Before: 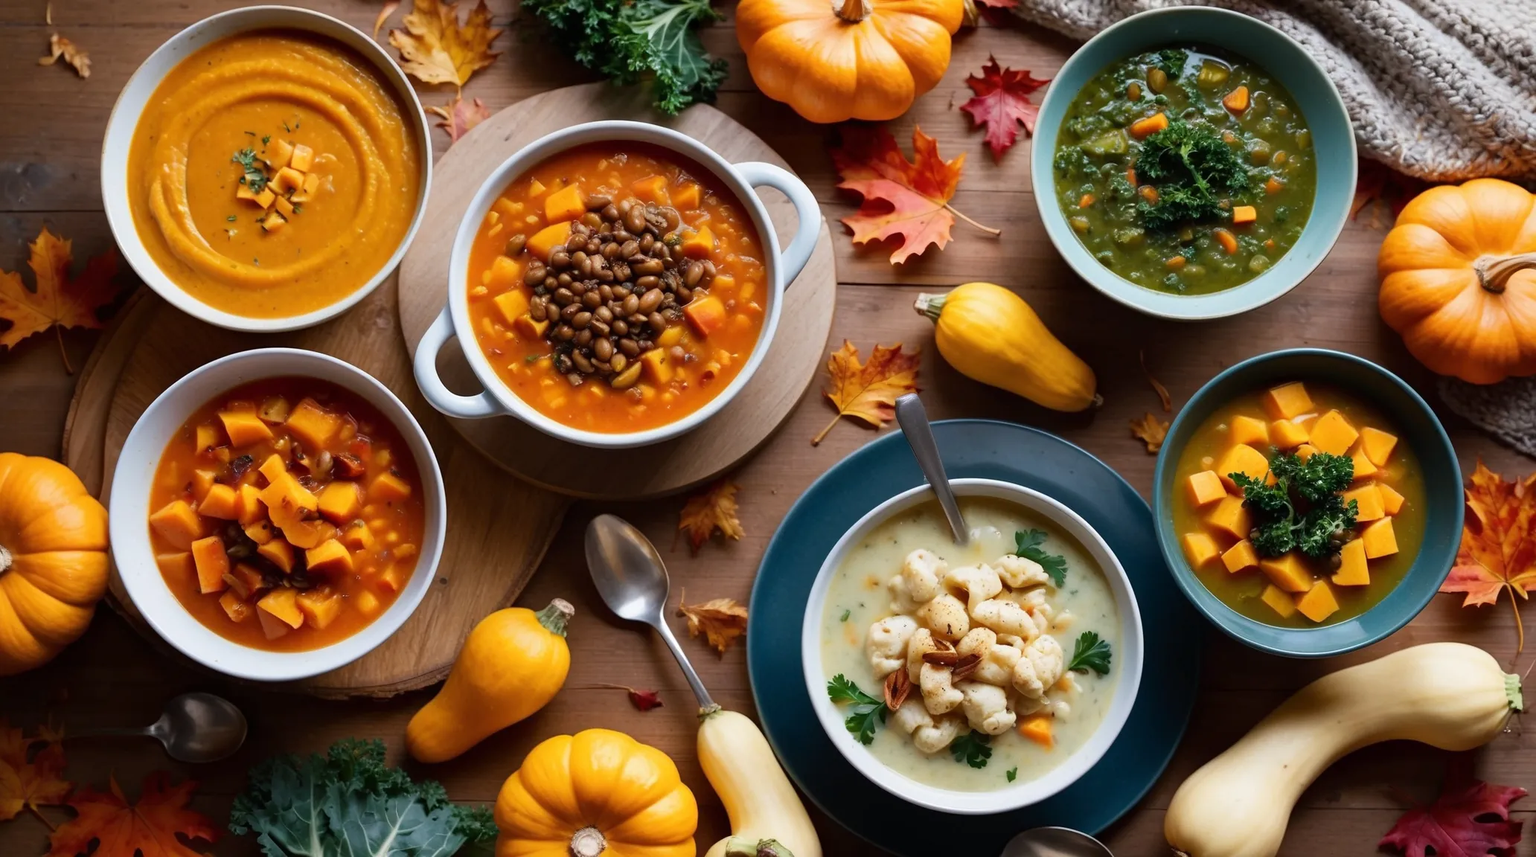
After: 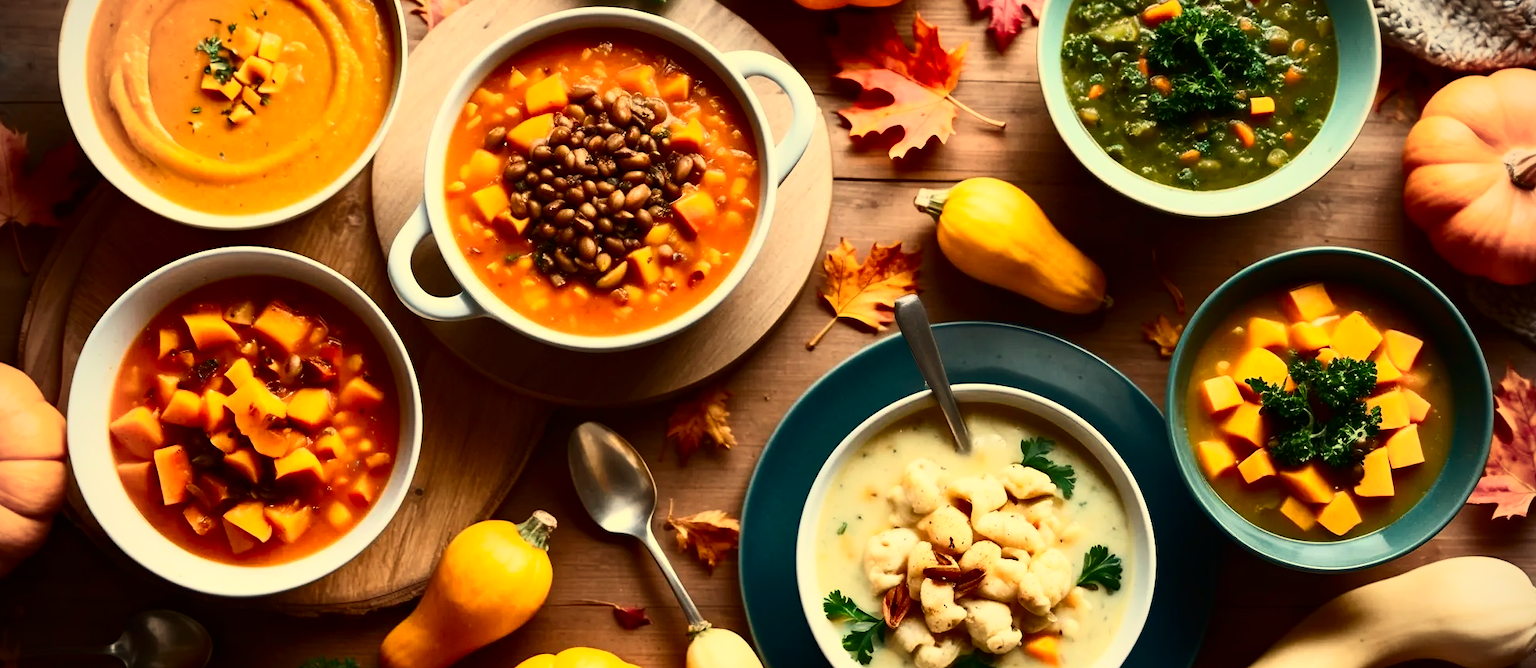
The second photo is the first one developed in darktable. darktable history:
crop and rotate: left 2.991%, top 13.302%, right 1.981%, bottom 12.636%
contrast brightness saturation: contrast 0.4, brightness 0.1, saturation 0.21
vignetting: fall-off radius 45%, brightness -0.33
white balance: red 1.08, blue 0.791
